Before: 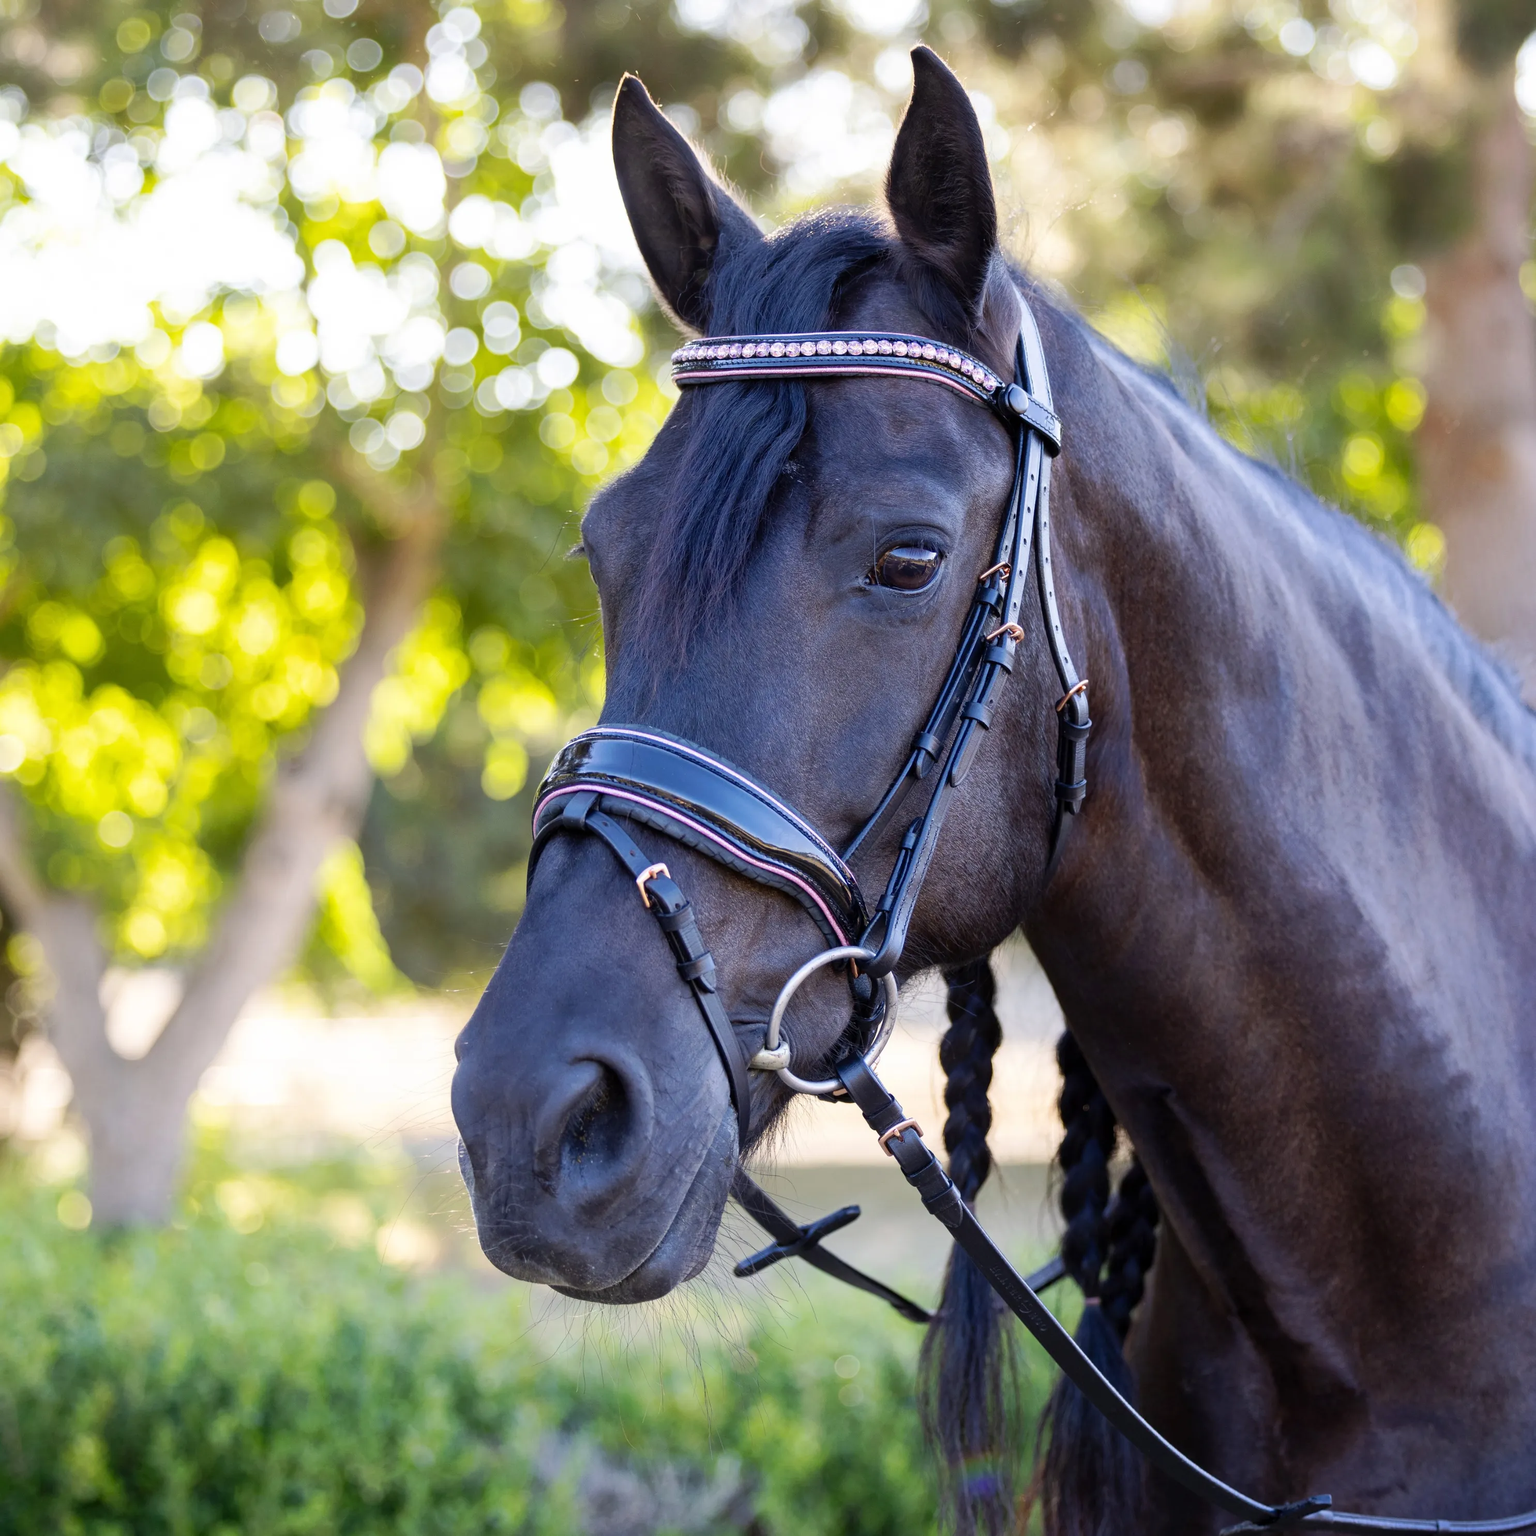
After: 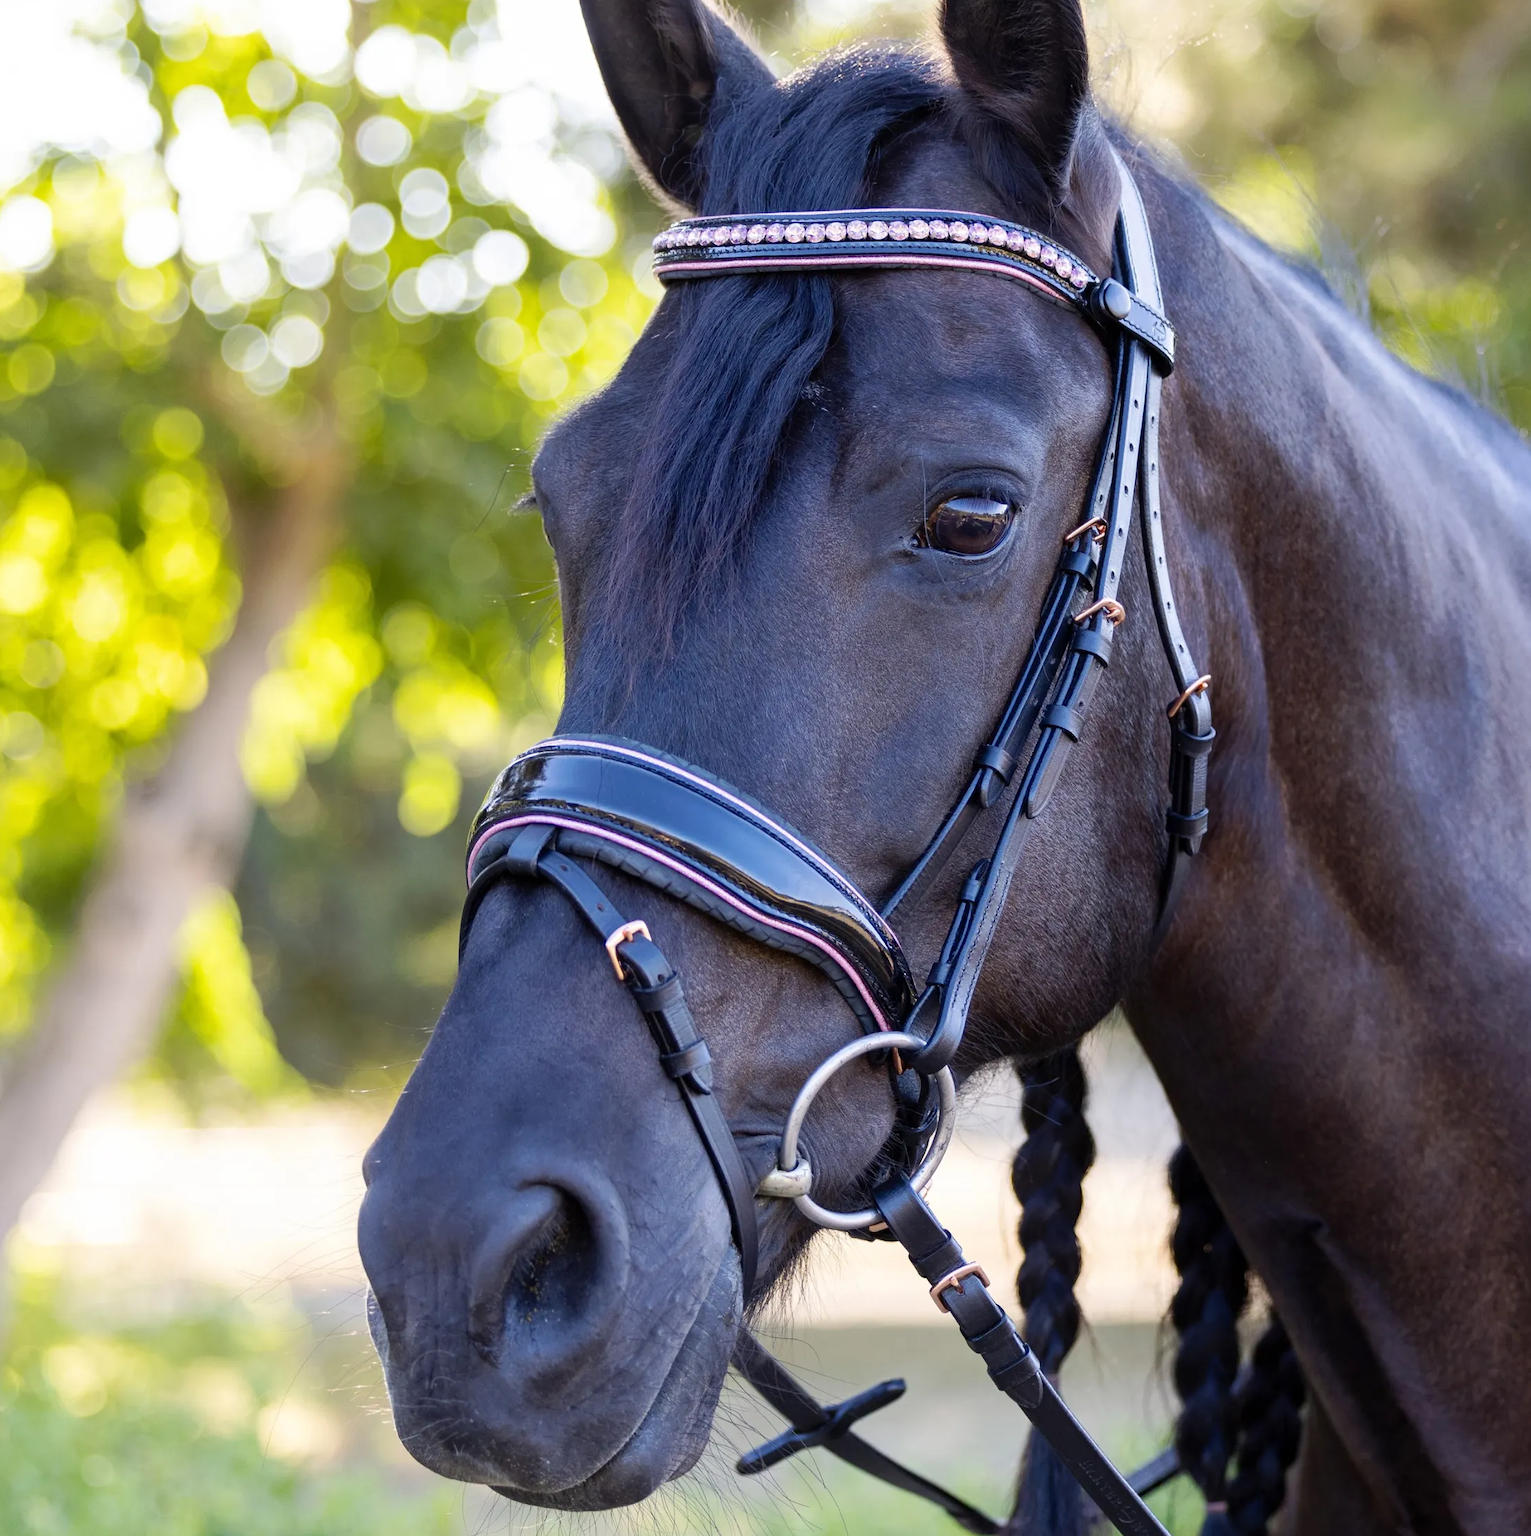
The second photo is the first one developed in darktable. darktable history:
crop and rotate: left 12.041%, top 11.464%, right 13.496%, bottom 13.852%
